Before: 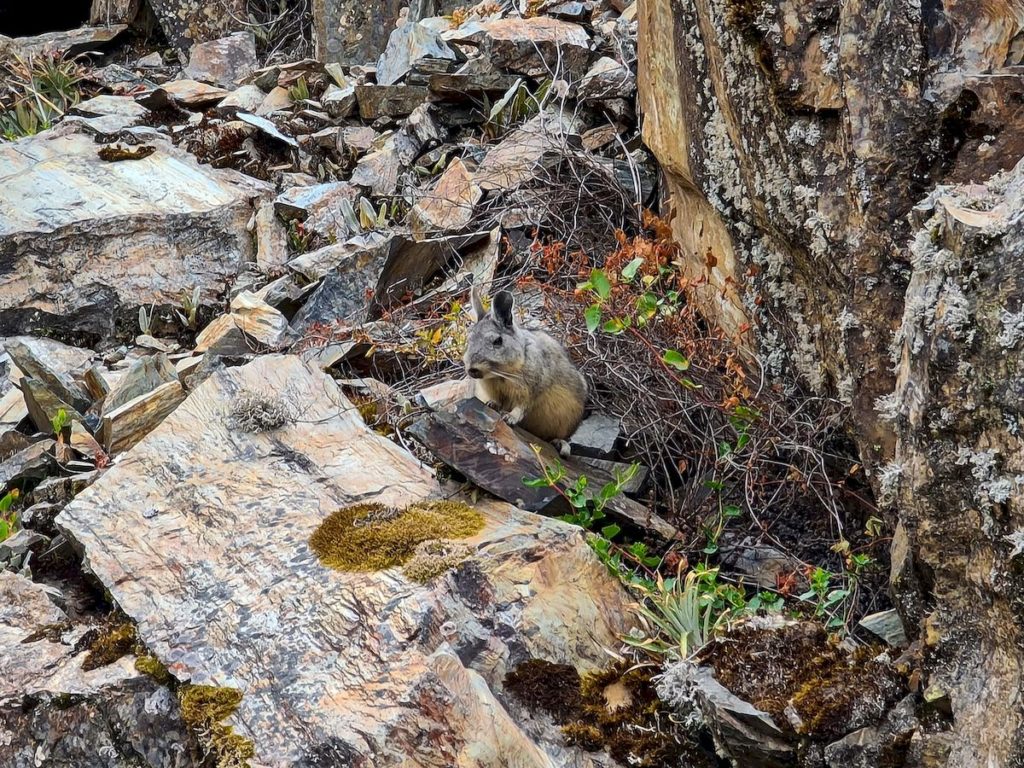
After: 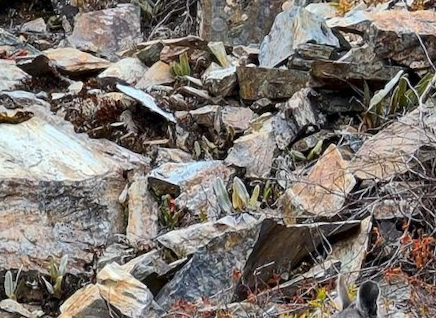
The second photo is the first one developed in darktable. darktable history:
crop: left 15.452%, top 5.459%, right 43.956%, bottom 56.62%
rotate and perspective: rotation 4.1°, automatic cropping off
